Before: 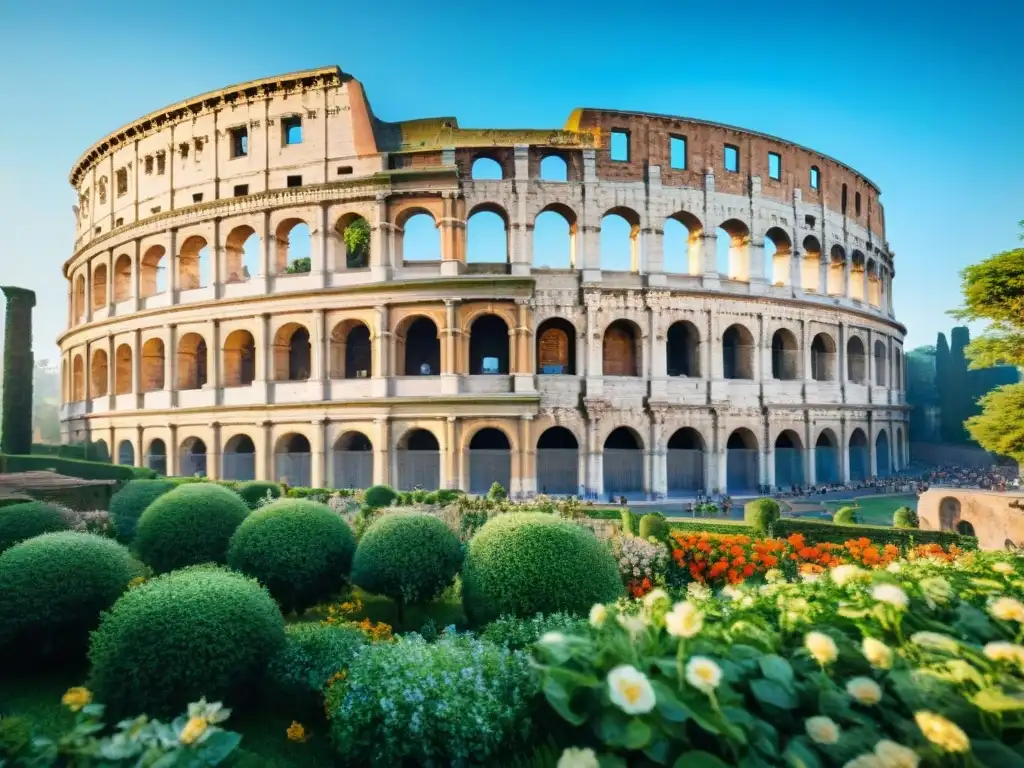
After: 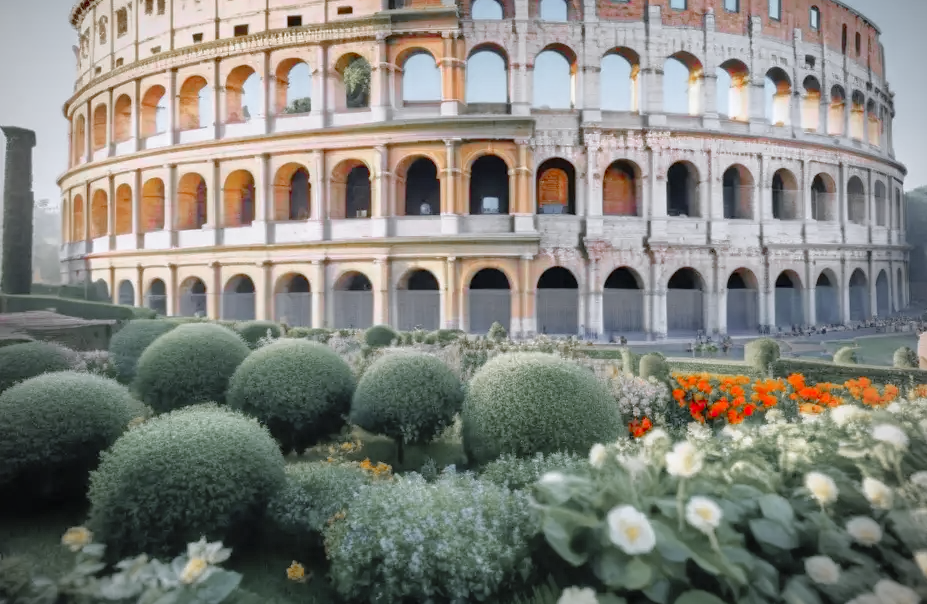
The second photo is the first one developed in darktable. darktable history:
color zones: curves: ch1 [(0, 0.638) (0.193, 0.442) (0.286, 0.15) (0.429, 0.14) (0.571, 0.142) (0.714, 0.154) (0.857, 0.175) (1, 0.638)]
white balance: red 0.967, blue 1.119, emerald 0.756
crop: top 20.916%, right 9.437%, bottom 0.316%
tone curve: curves: ch0 [(0, 0) (0.004, 0.008) (0.077, 0.156) (0.169, 0.29) (0.774, 0.774) (1, 1)], color space Lab, linked channels, preserve colors none
vignetting: on, module defaults
